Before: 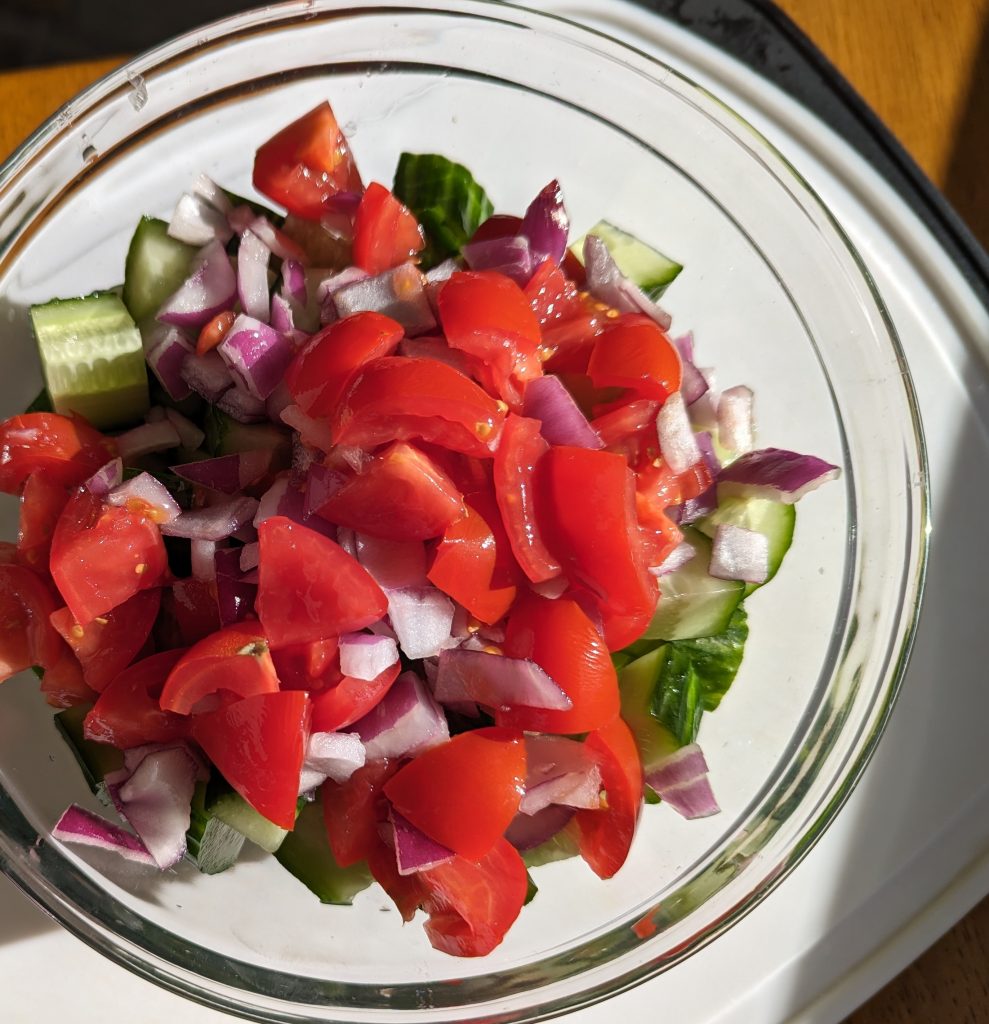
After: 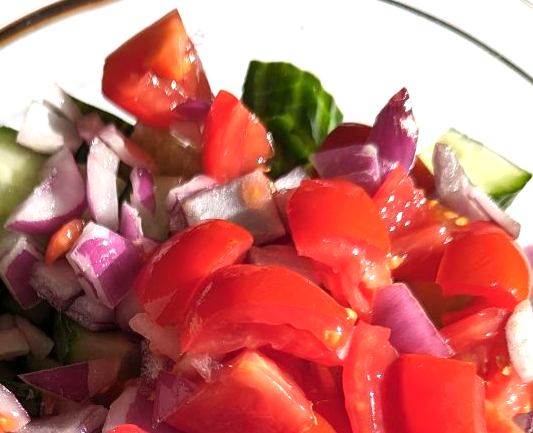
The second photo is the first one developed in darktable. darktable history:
crop: left 15.306%, top 9.065%, right 30.789%, bottom 48.638%
exposure: exposure 0.657 EV, compensate highlight preservation false
